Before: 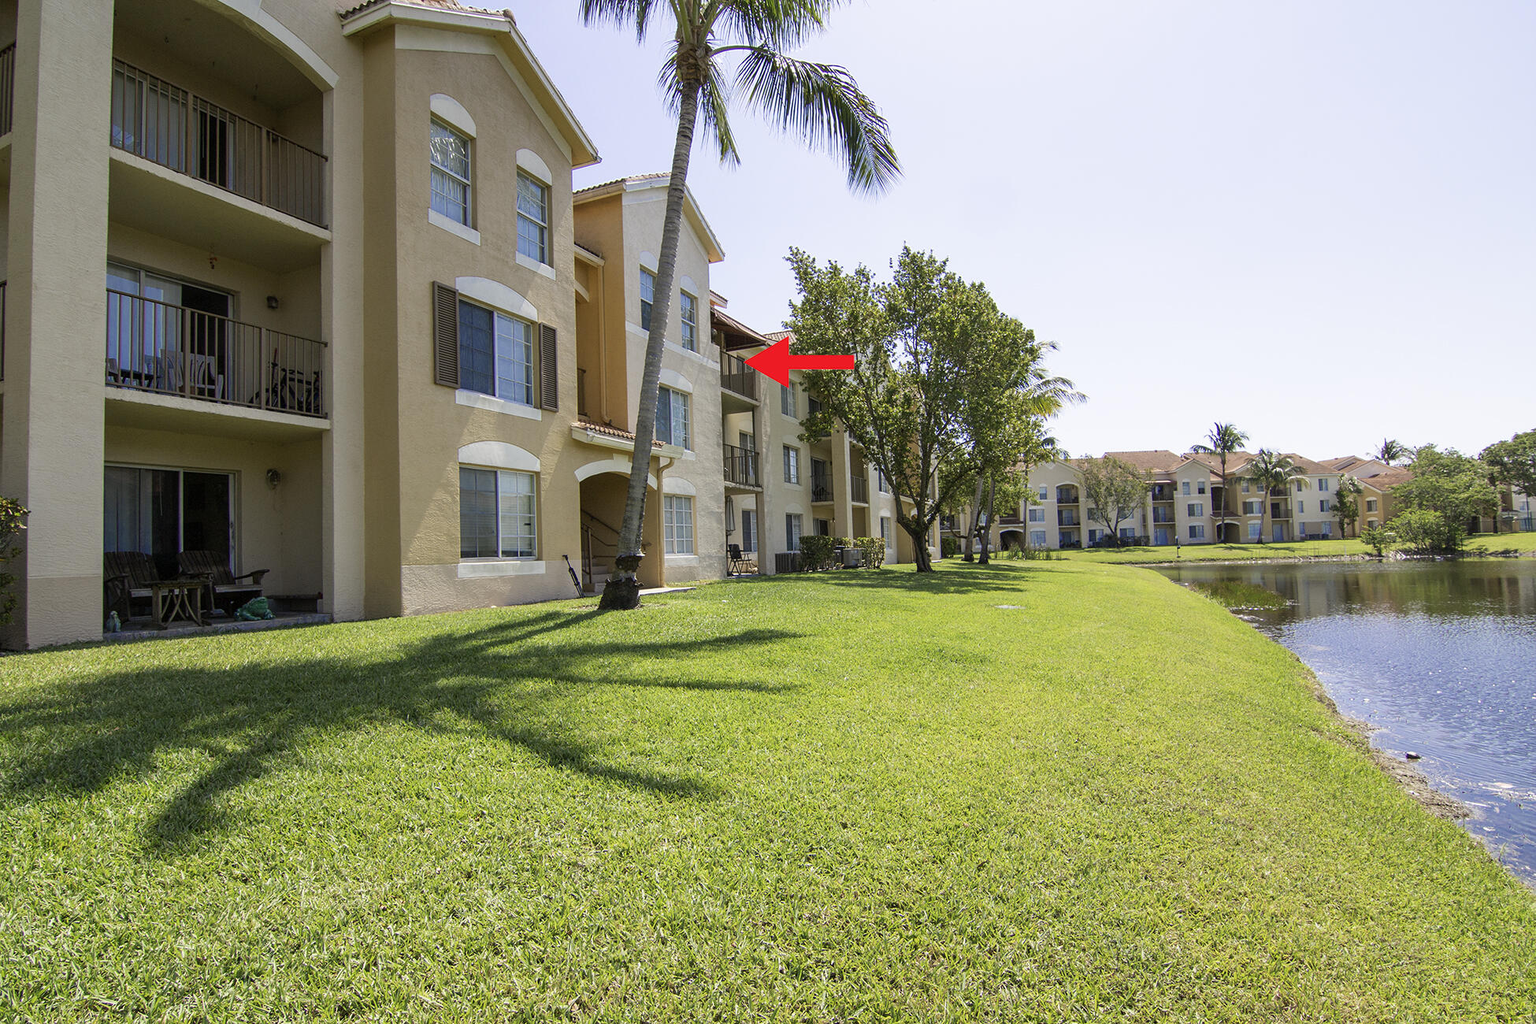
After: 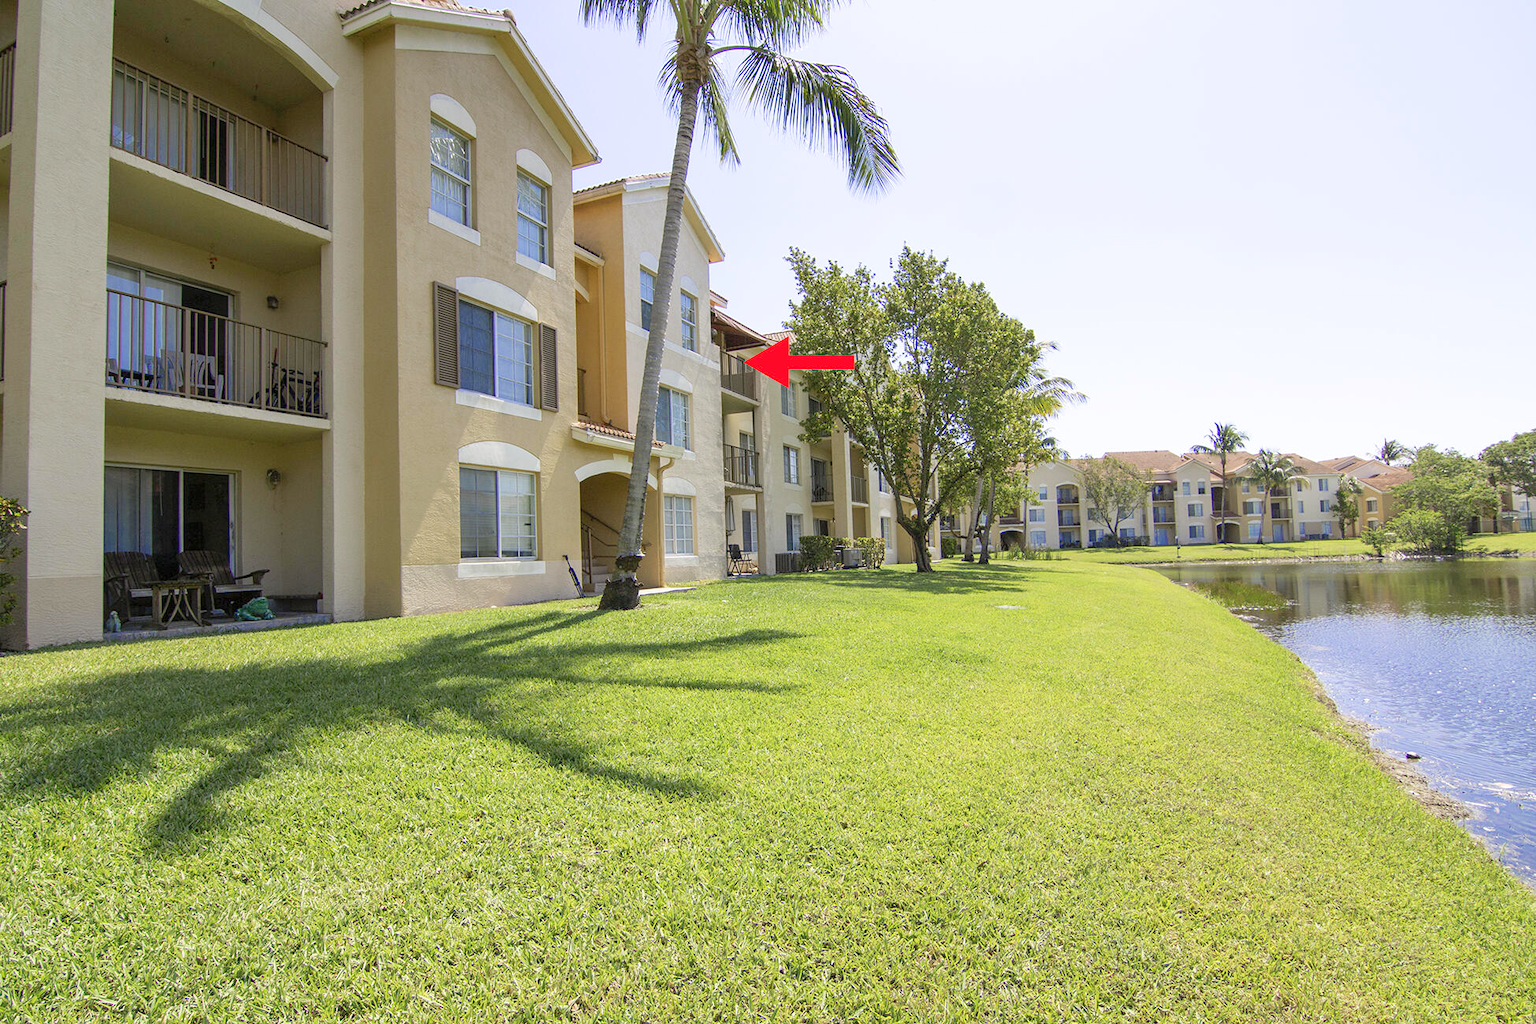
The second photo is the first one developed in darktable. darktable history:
tone equalizer: -8 EV -0.55 EV
levels: levels [0, 0.43, 0.984]
